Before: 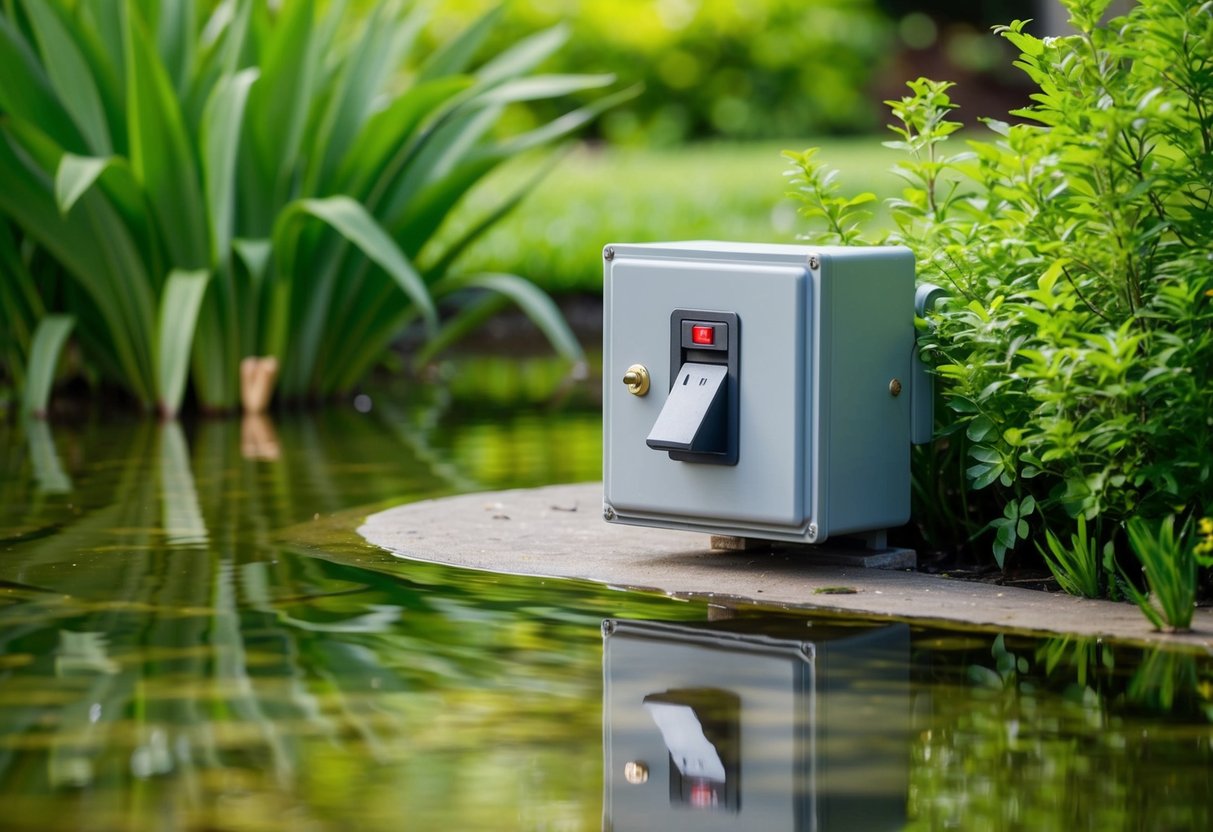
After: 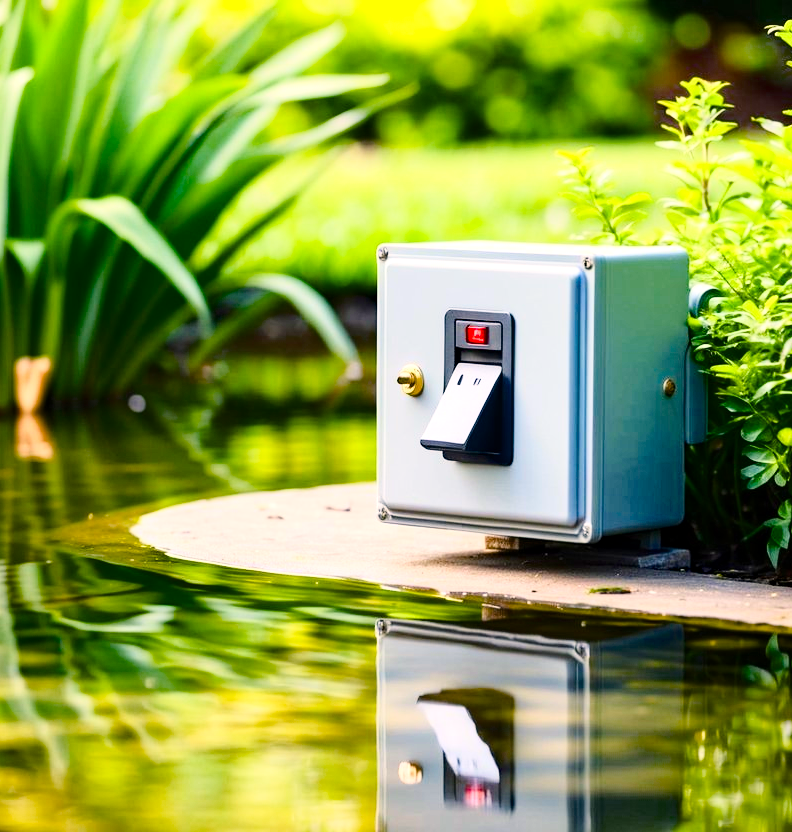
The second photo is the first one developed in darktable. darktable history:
crop and rotate: left 18.636%, right 16.028%
color balance rgb: power › luminance -3.596%, power › hue 144.34°, highlights gain › chroma 3.212%, highlights gain › hue 57.51°, perceptual saturation grading › global saturation 20%, perceptual saturation grading › highlights -25.526%, perceptual saturation grading › shadows 24.143%, global vibrance 16.109%, saturation formula JzAzBz (2021)
tone equalizer: edges refinement/feathering 500, mask exposure compensation -1.57 EV, preserve details no
exposure: exposure 0.497 EV, compensate highlight preservation false
base curve: curves: ch0 [(0, 0) (0.028, 0.03) (0.121, 0.232) (0.46, 0.748) (0.859, 0.968) (1, 1)]
haze removal: compatibility mode true, adaptive false
